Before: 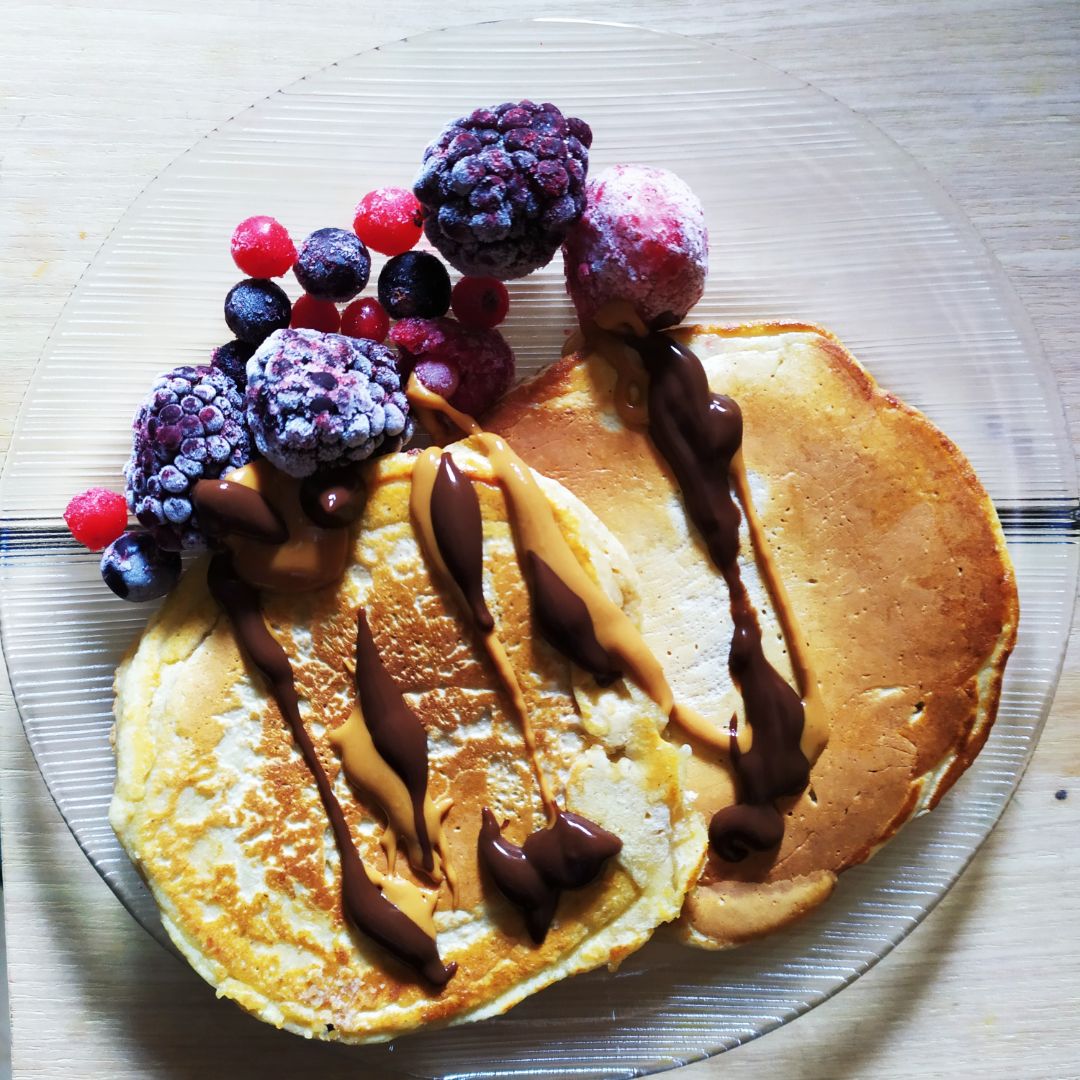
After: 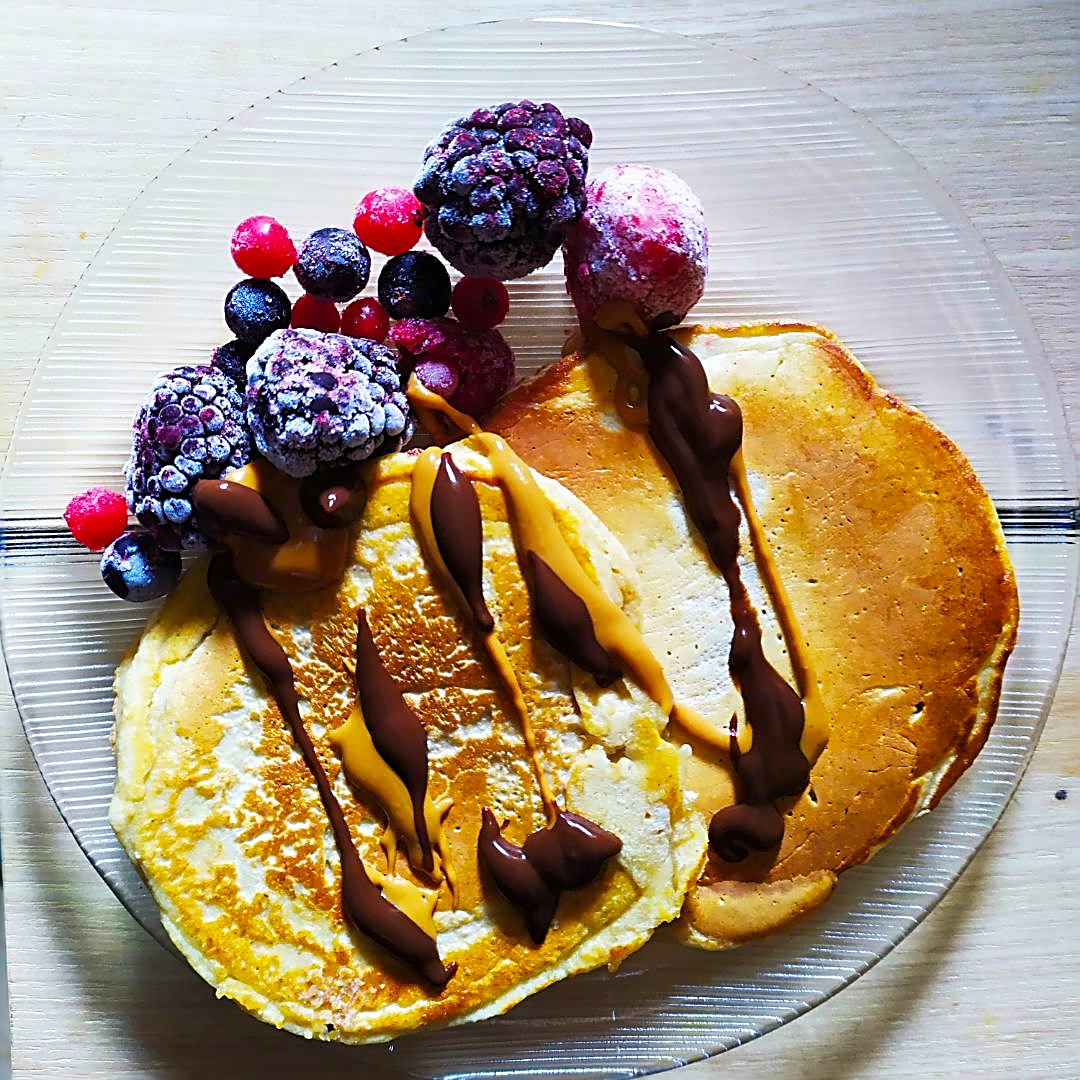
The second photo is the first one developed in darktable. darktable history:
sharpen: amount 1
color balance rgb: perceptual saturation grading › global saturation 25%, global vibrance 20%
